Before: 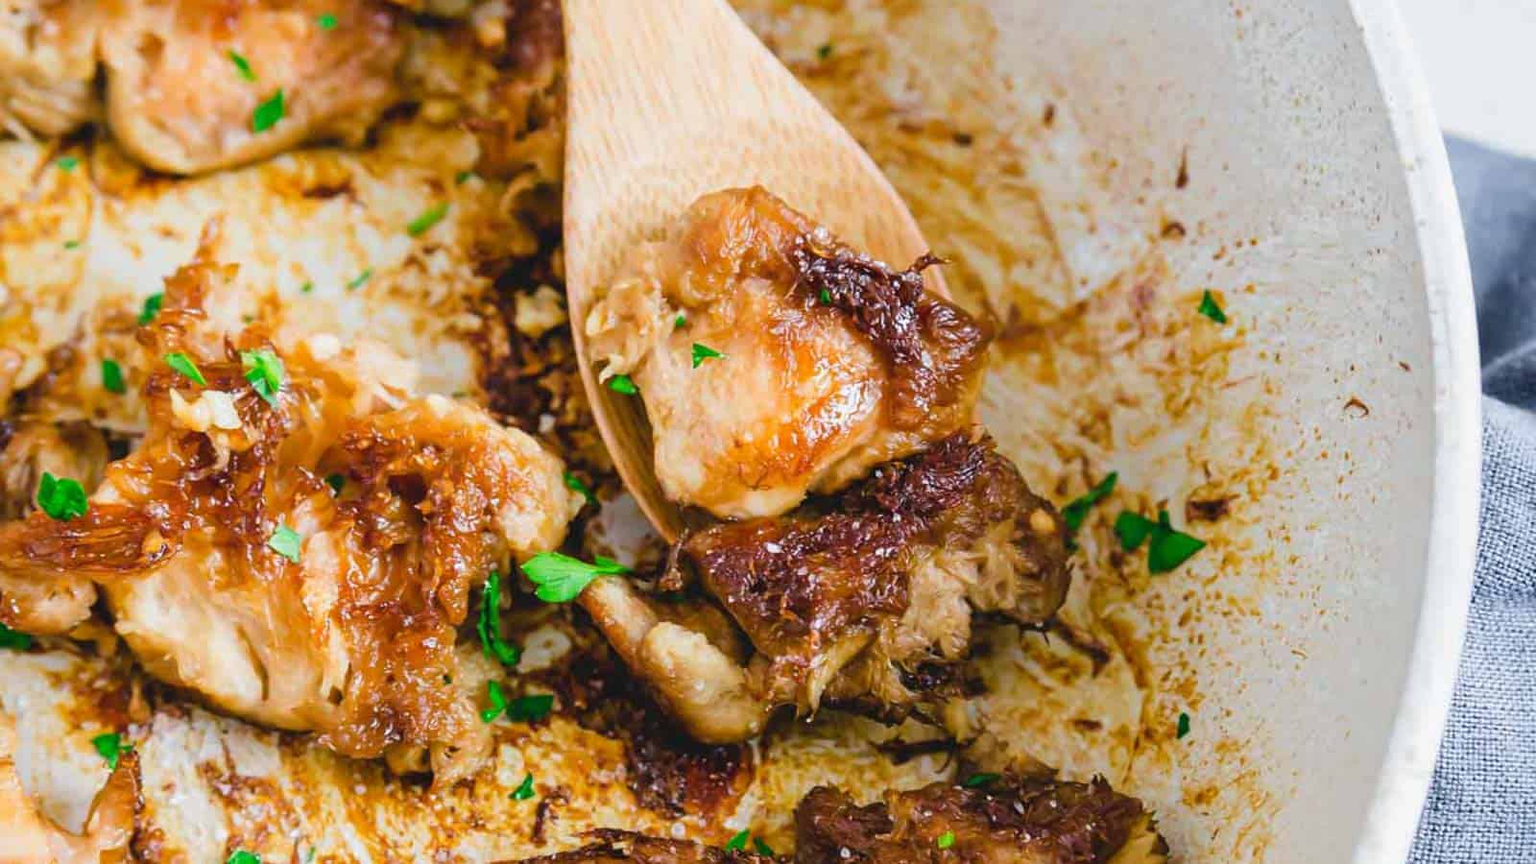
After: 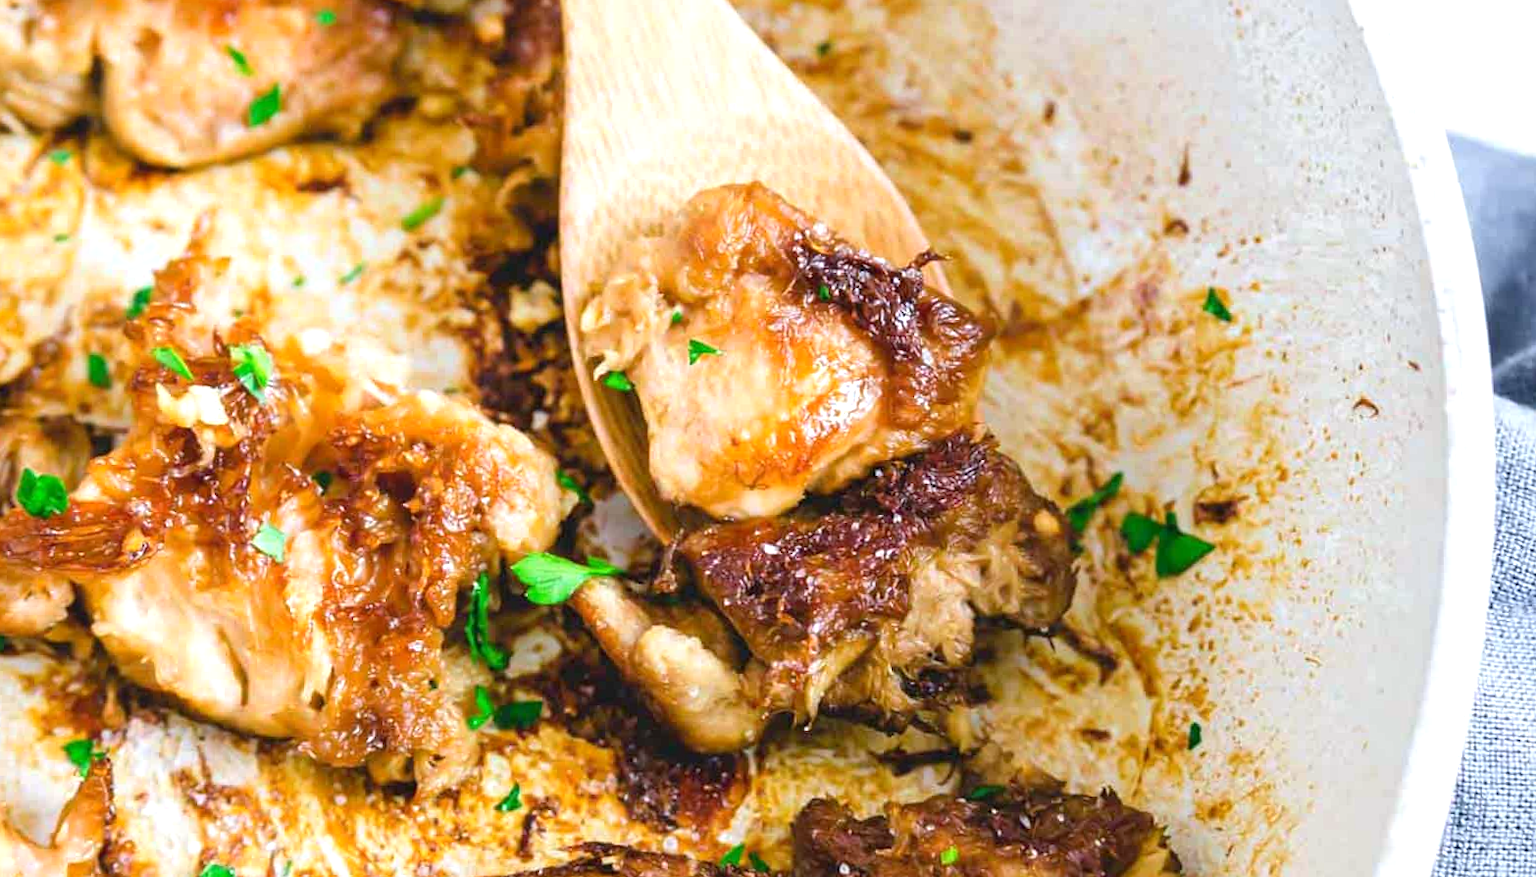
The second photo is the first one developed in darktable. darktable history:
white balance: red 0.988, blue 1.017
exposure: black level correction 0.001, exposure 0.5 EV, compensate exposure bias true, compensate highlight preservation false
rotate and perspective: rotation 0.226°, lens shift (vertical) -0.042, crop left 0.023, crop right 0.982, crop top 0.006, crop bottom 0.994
